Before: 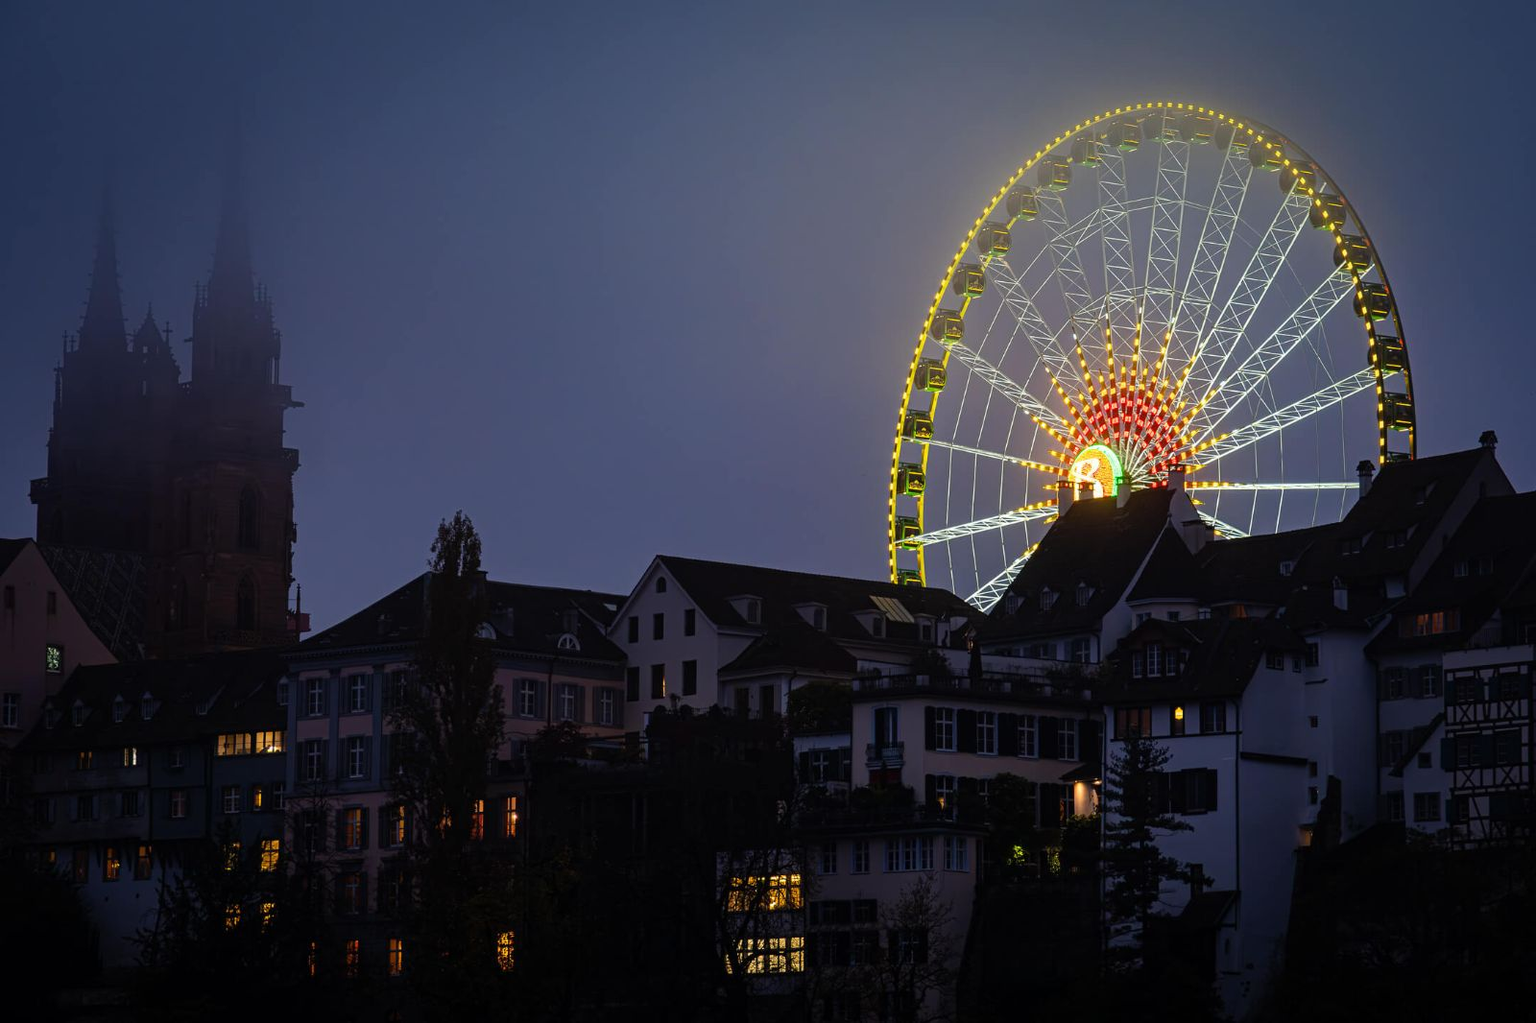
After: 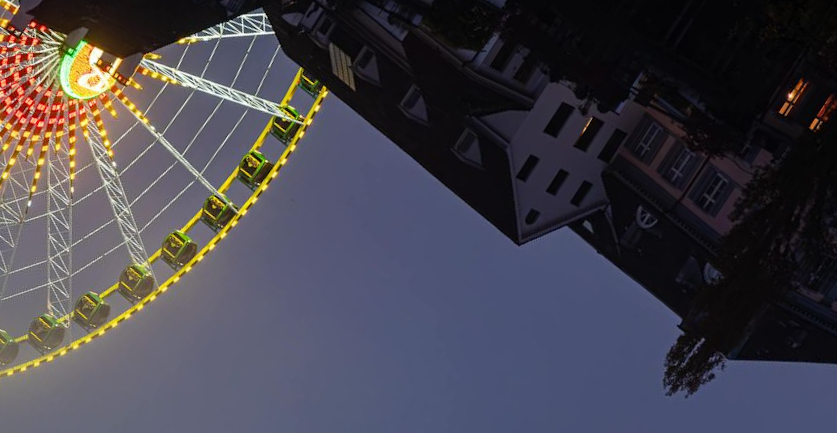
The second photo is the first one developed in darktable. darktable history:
tone equalizer: edges refinement/feathering 500, mask exposure compensation -1.57 EV, preserve details guided filter
crop and rotate: angle 147.44°, left 9.139%, top 15.641%, right 4.46%, bottom 17.185%
